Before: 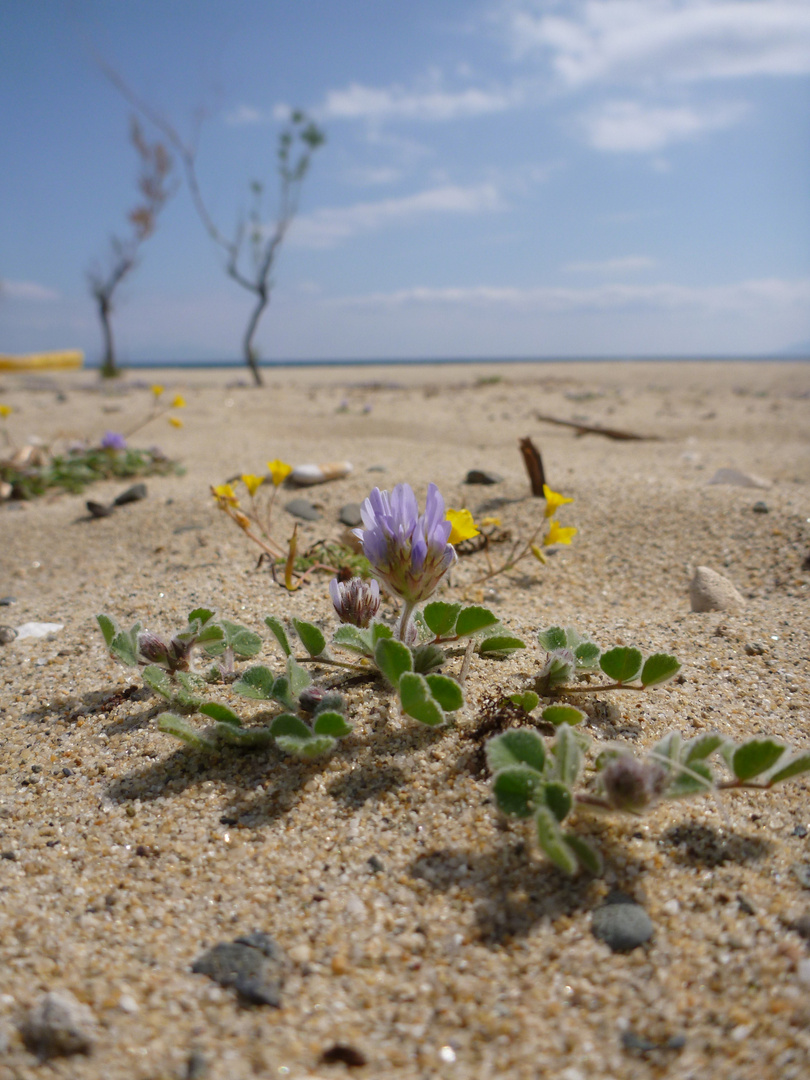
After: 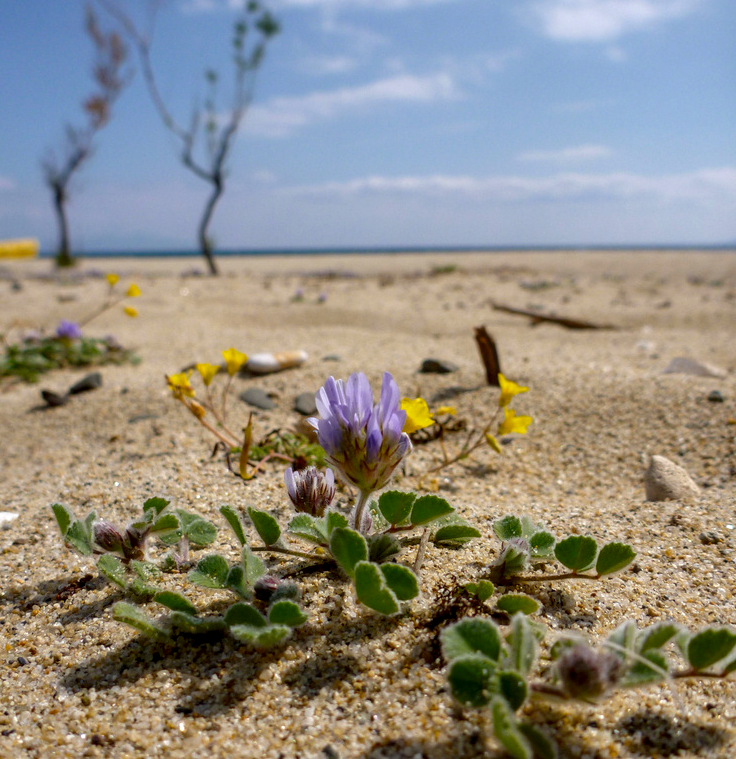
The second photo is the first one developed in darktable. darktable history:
crop: left 5.596%, top 10.314%, right 3.534%, bottom 19.395%
color balance rgb: perceptual saturation grading › global saturation 20%, global vibrance 20%
local contrast: detail 150%
